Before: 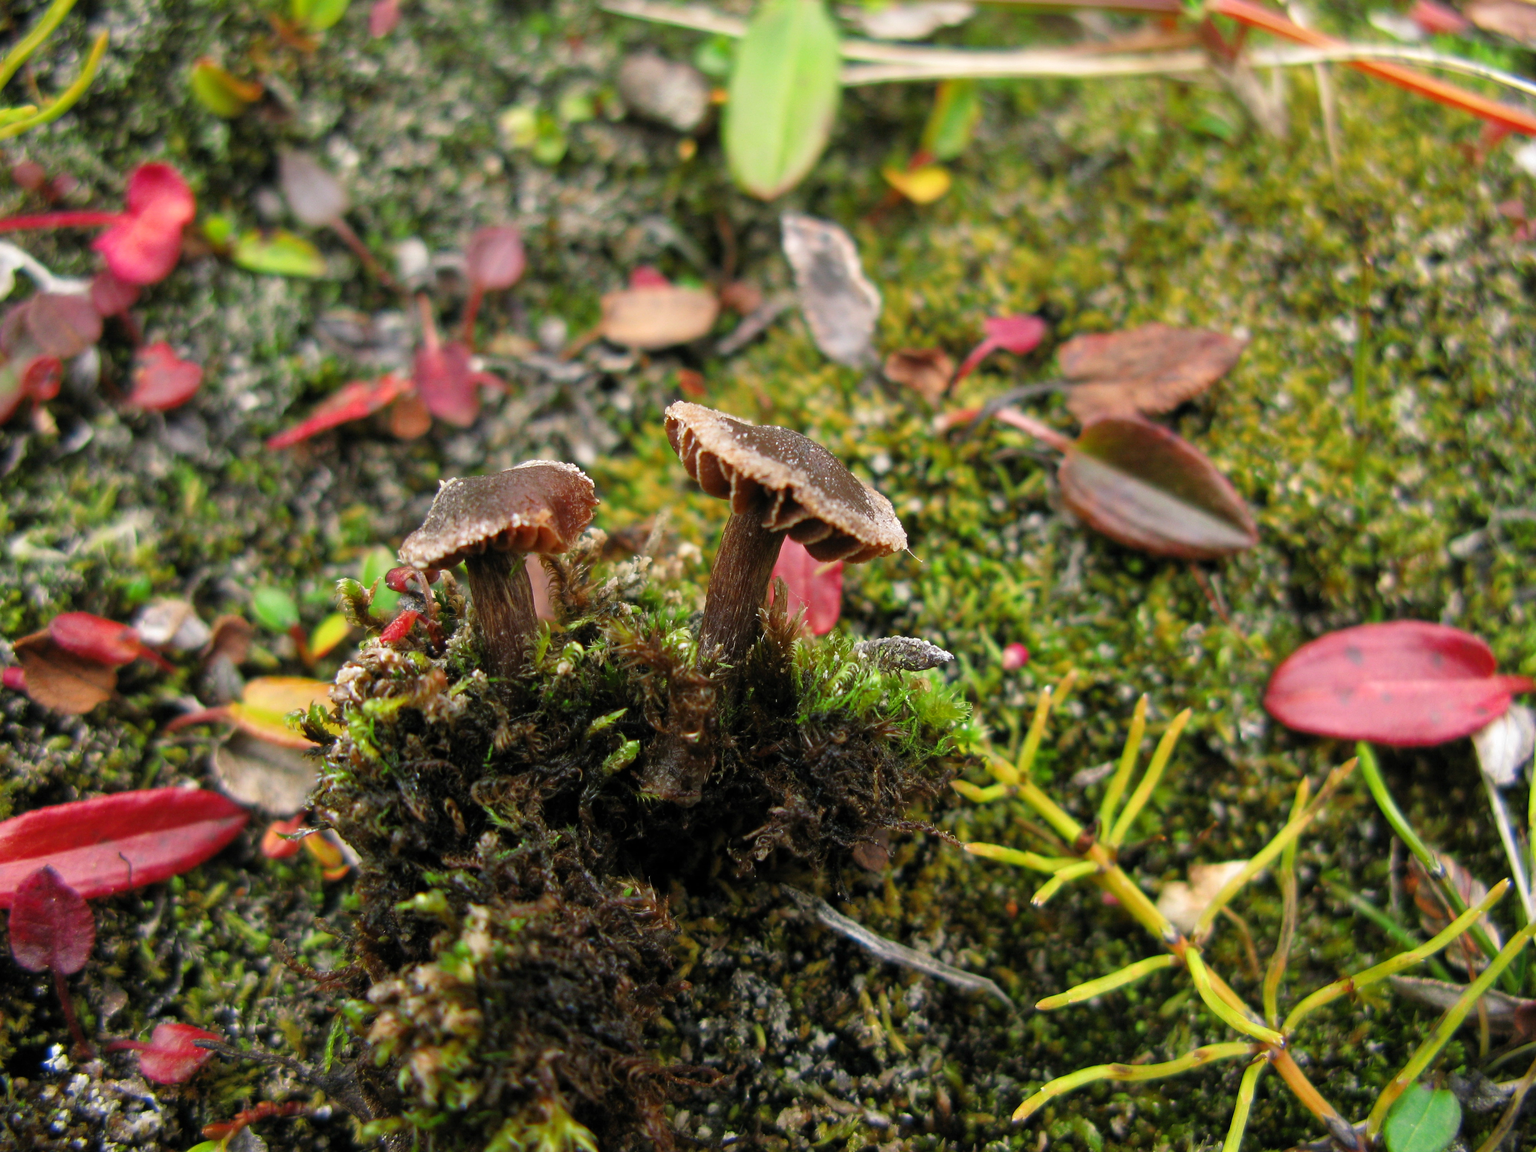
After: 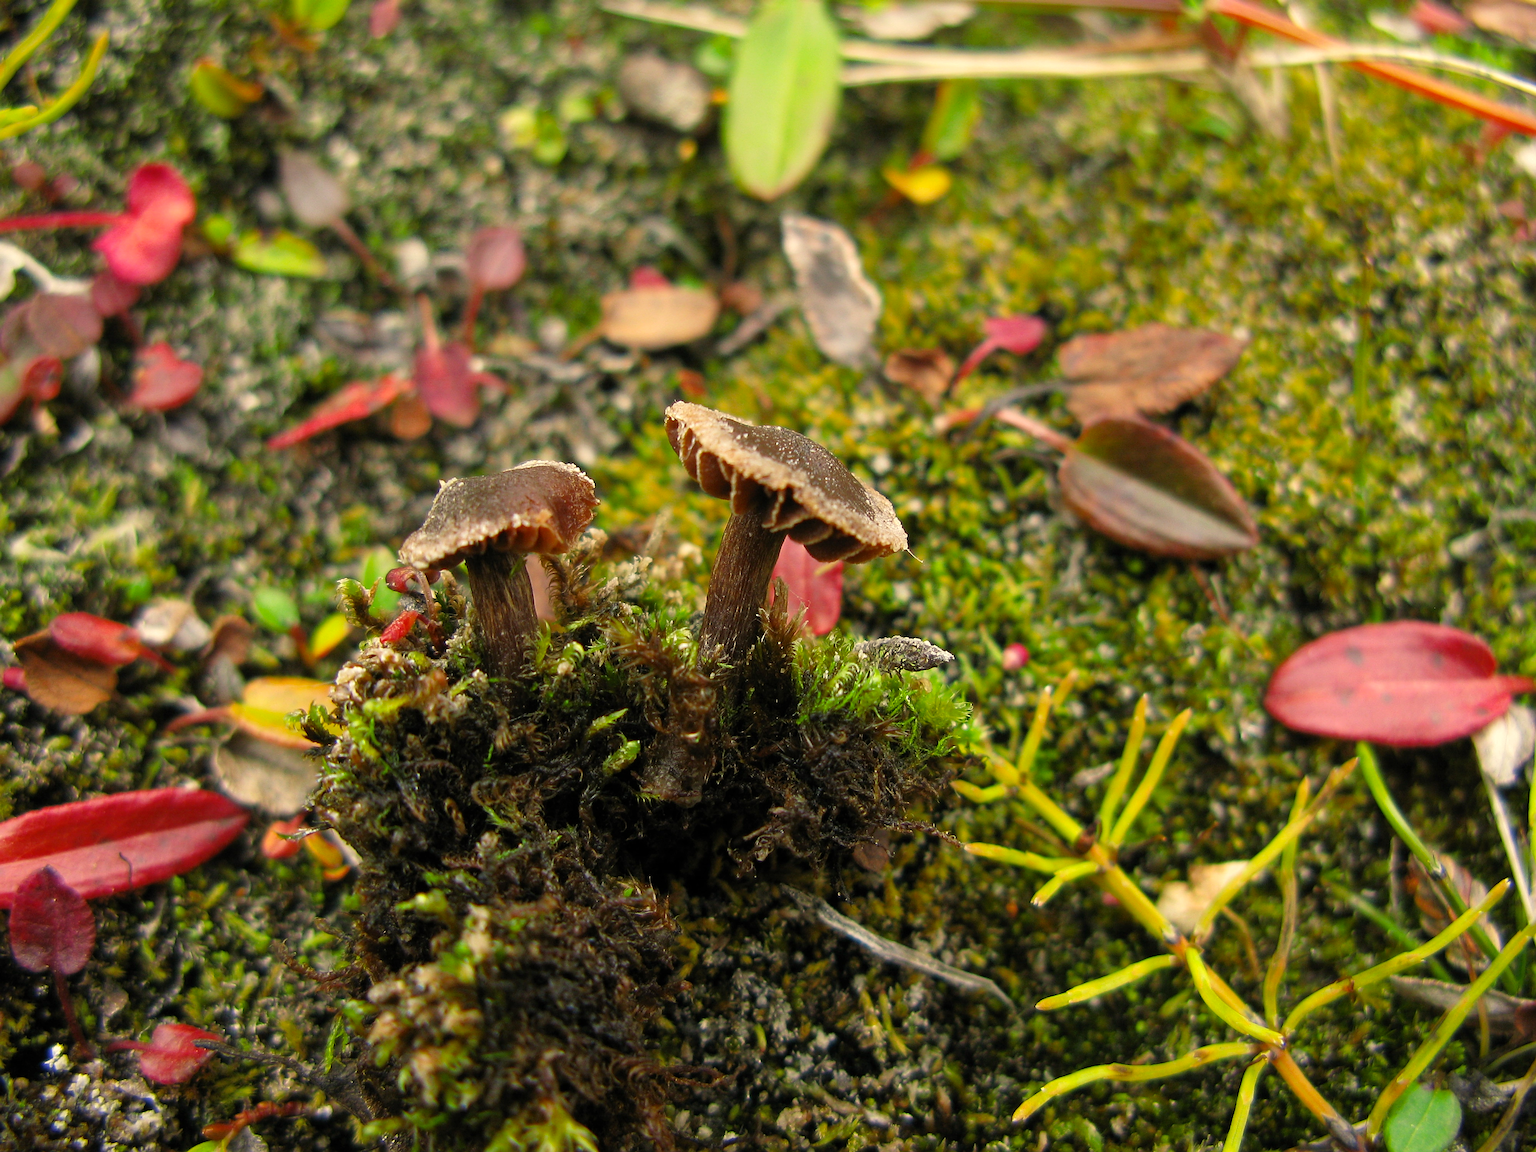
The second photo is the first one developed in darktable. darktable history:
sharpen: on, module defaults
color correction: highlights a* 1.34, highlights b* 17.36
